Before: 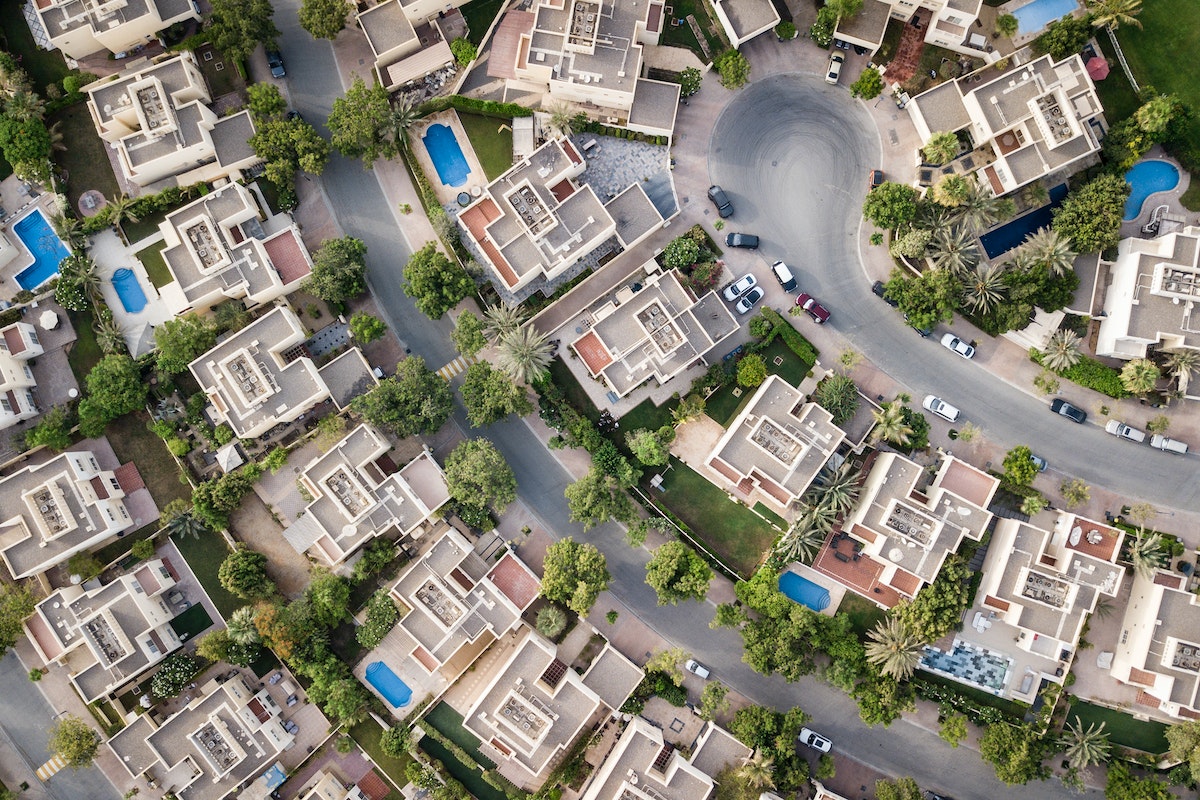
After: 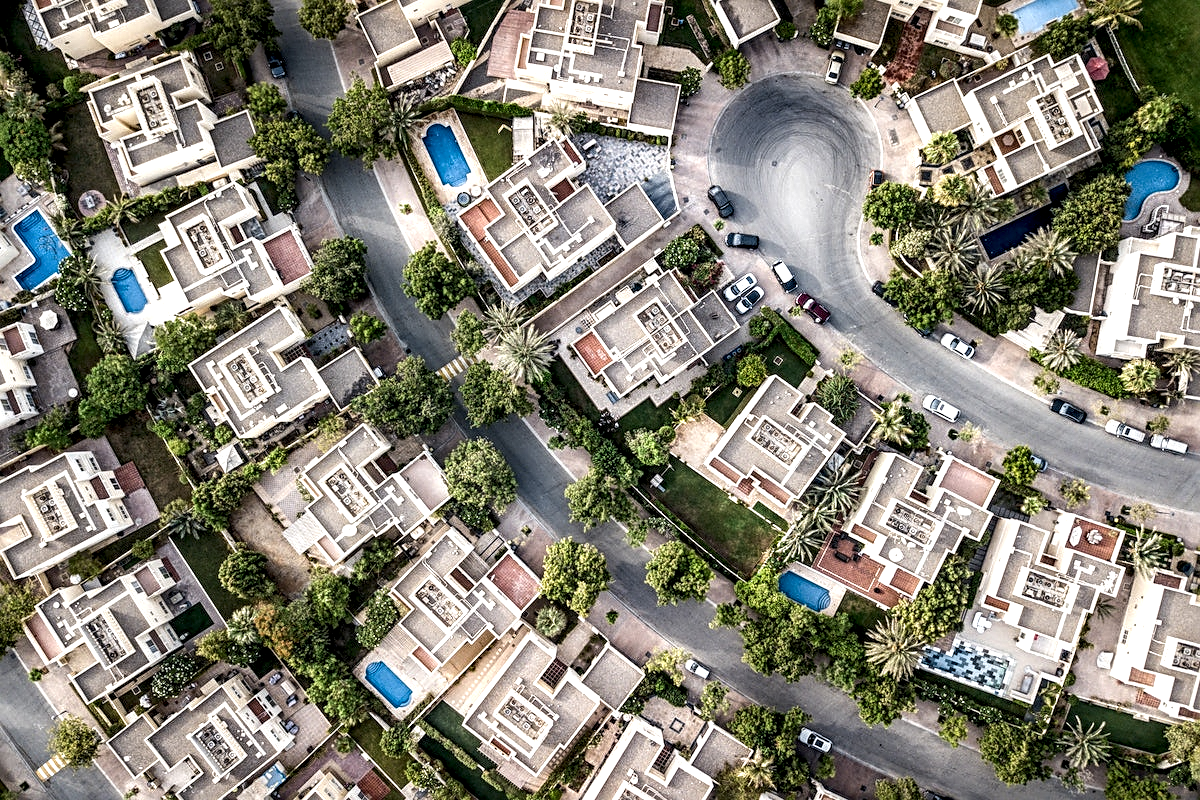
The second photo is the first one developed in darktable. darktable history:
tone equalizer: -8 EV -0.001 EV, -7 EV 0.001 EV, -6 EV -0.002 EV, -5 EV -0.003 EV, -4 EV -0.062 EV, -3 EV -0.222 EV, -2 EV -0.267 EV, -1 EV 0.105 EV, +0 EV 0.303 EV
local contrast: highlights 19%, detail 186%
sharpen: radius 2.767
